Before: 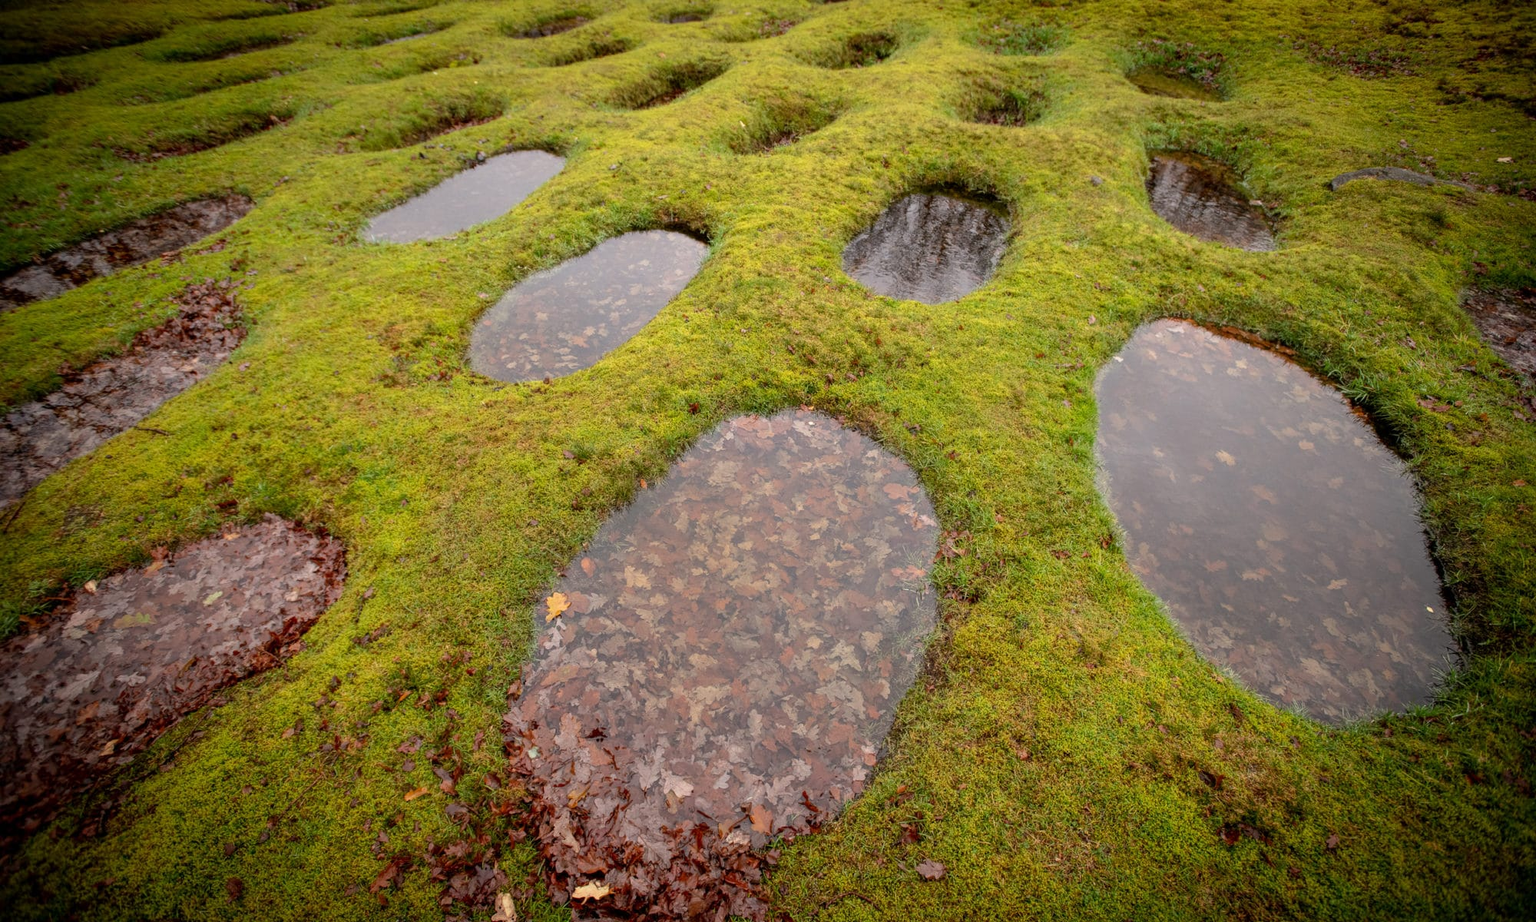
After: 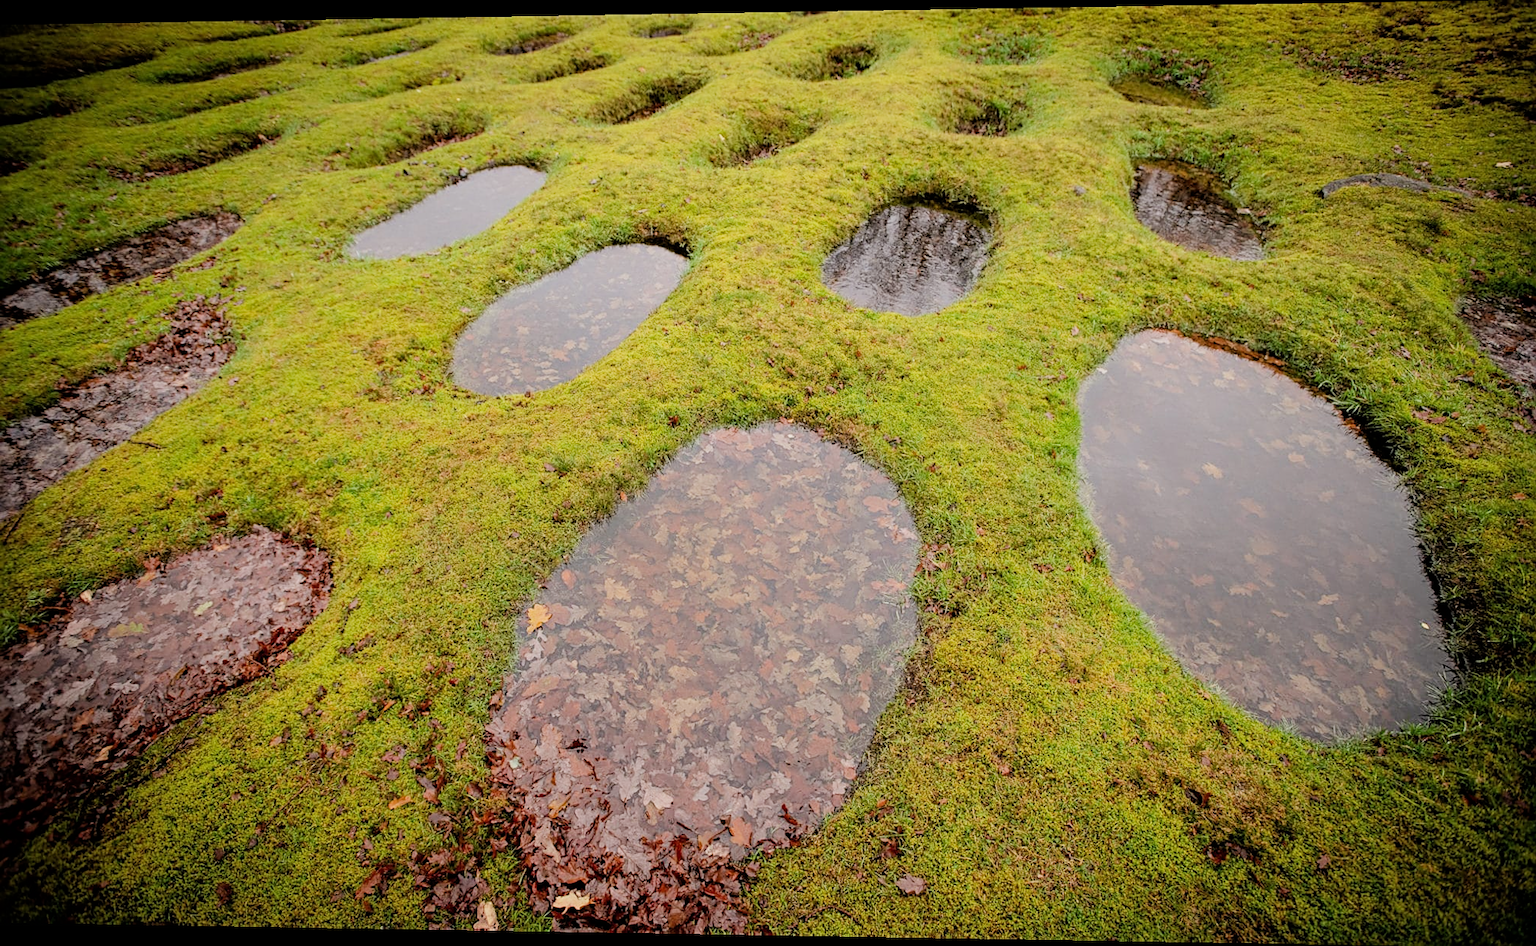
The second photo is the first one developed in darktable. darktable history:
rotate and perspective: lens shift (horizontal) -0.055, automatic cropping off
sharpen: on, module defaults
exposure: exposure 0.559 EV, compensate highlight preservation false
filmic rgb: black relative exposure -7.32 EV, white relative exposure 5.09 EV, hardness 3.2
